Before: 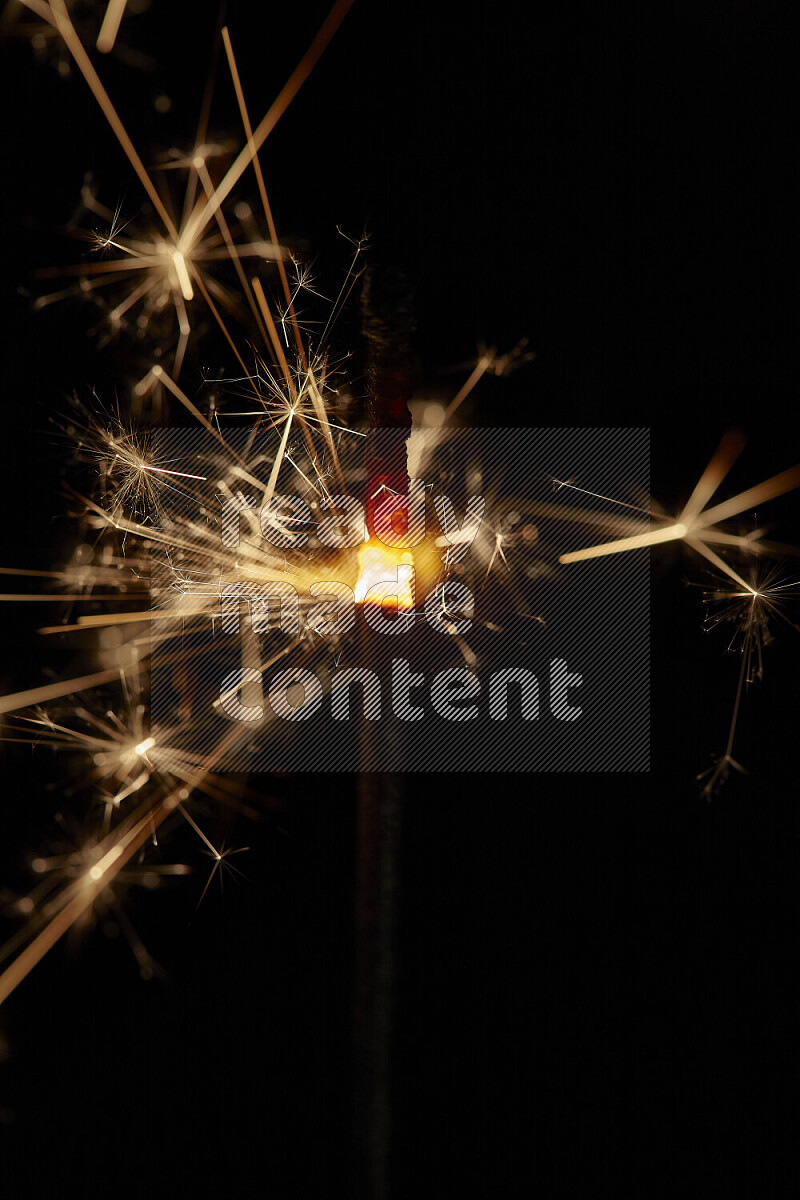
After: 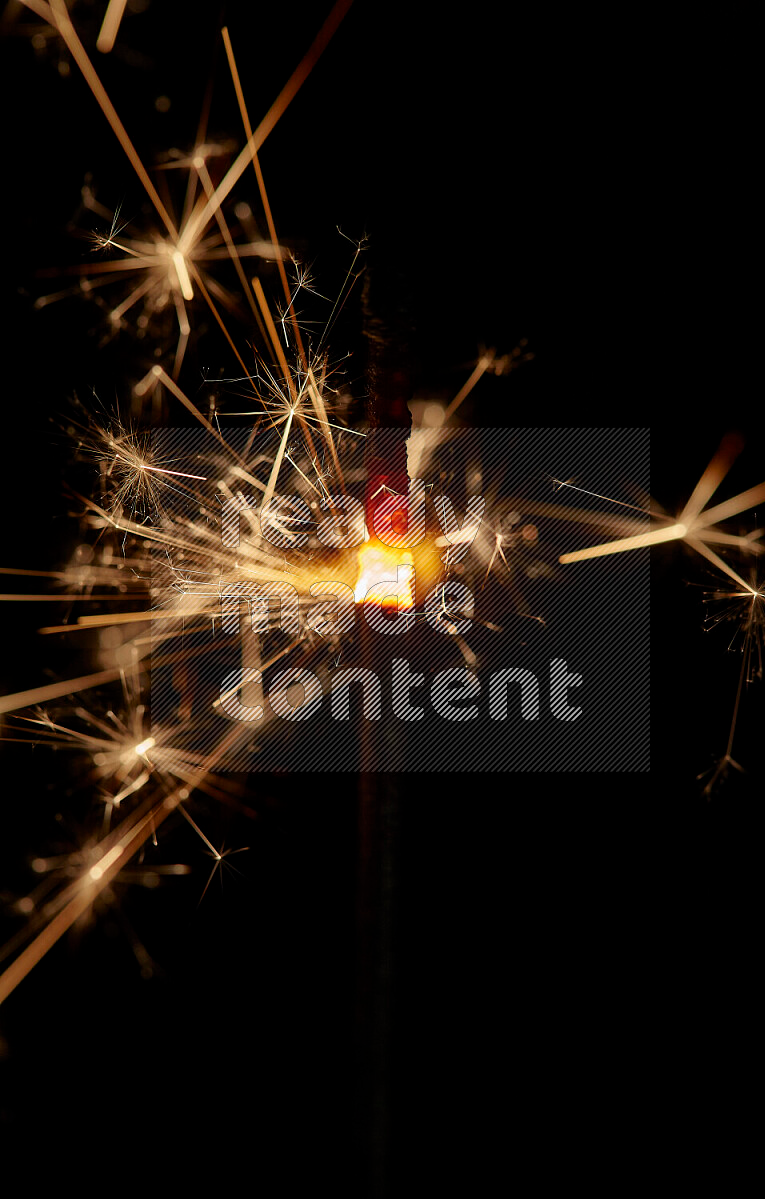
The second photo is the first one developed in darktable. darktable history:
crop: right 4.338%, bottom 0.024%
